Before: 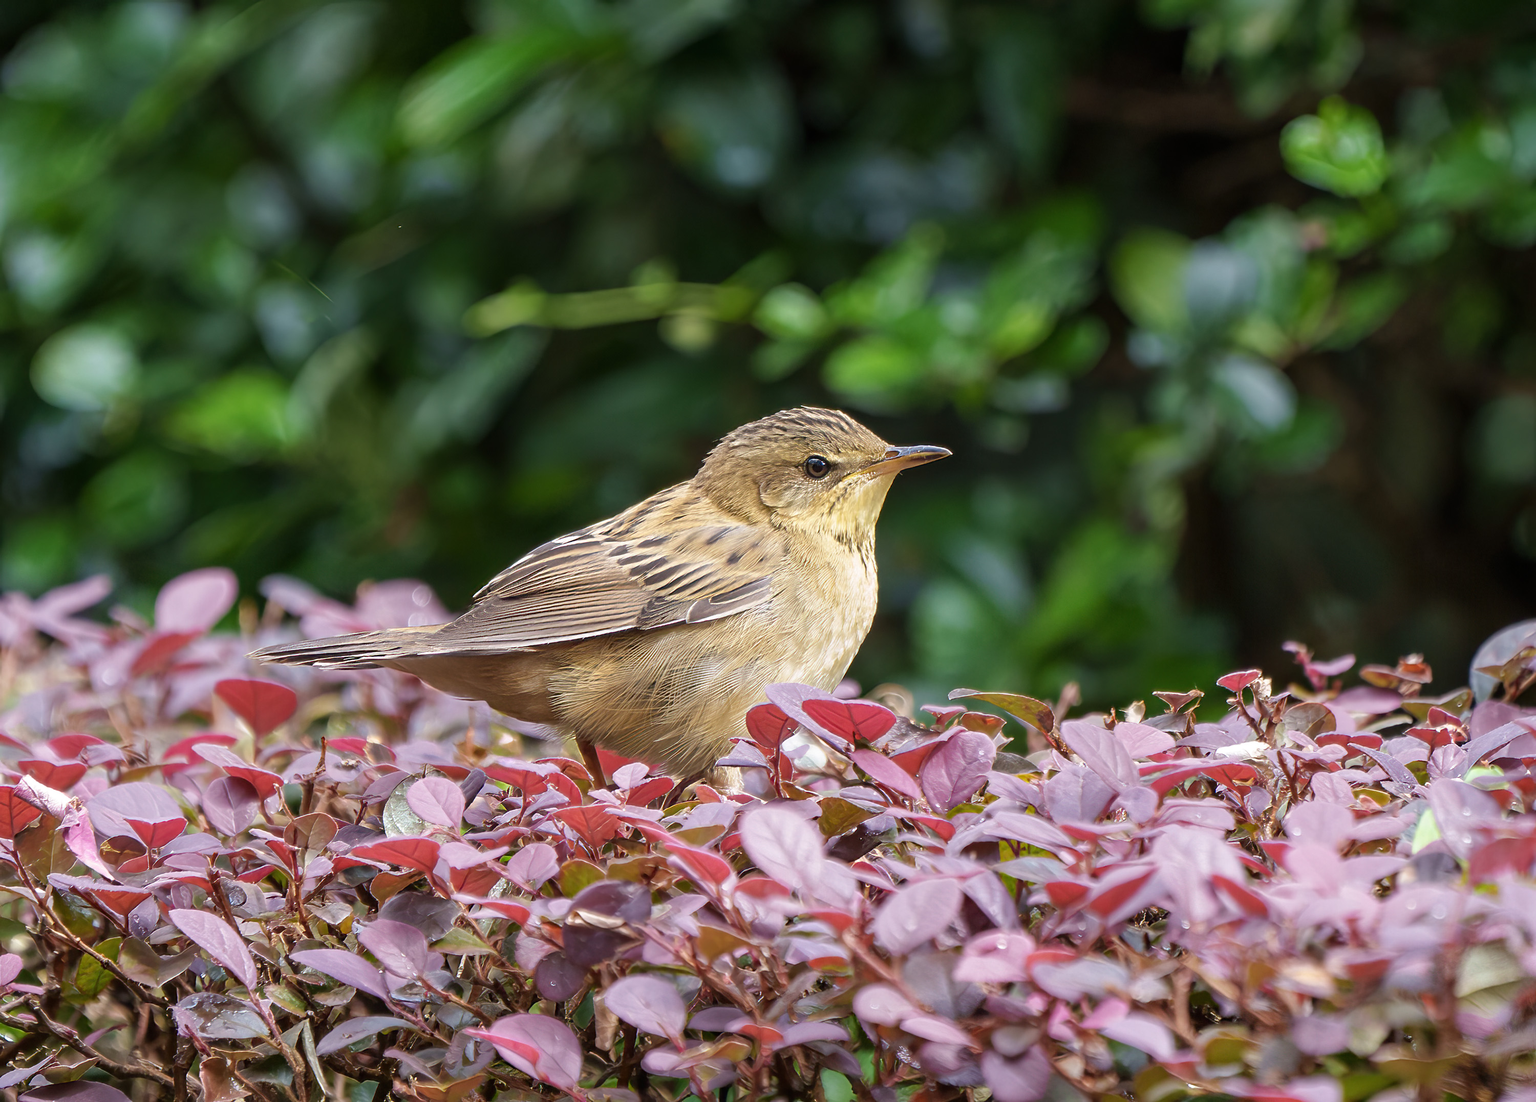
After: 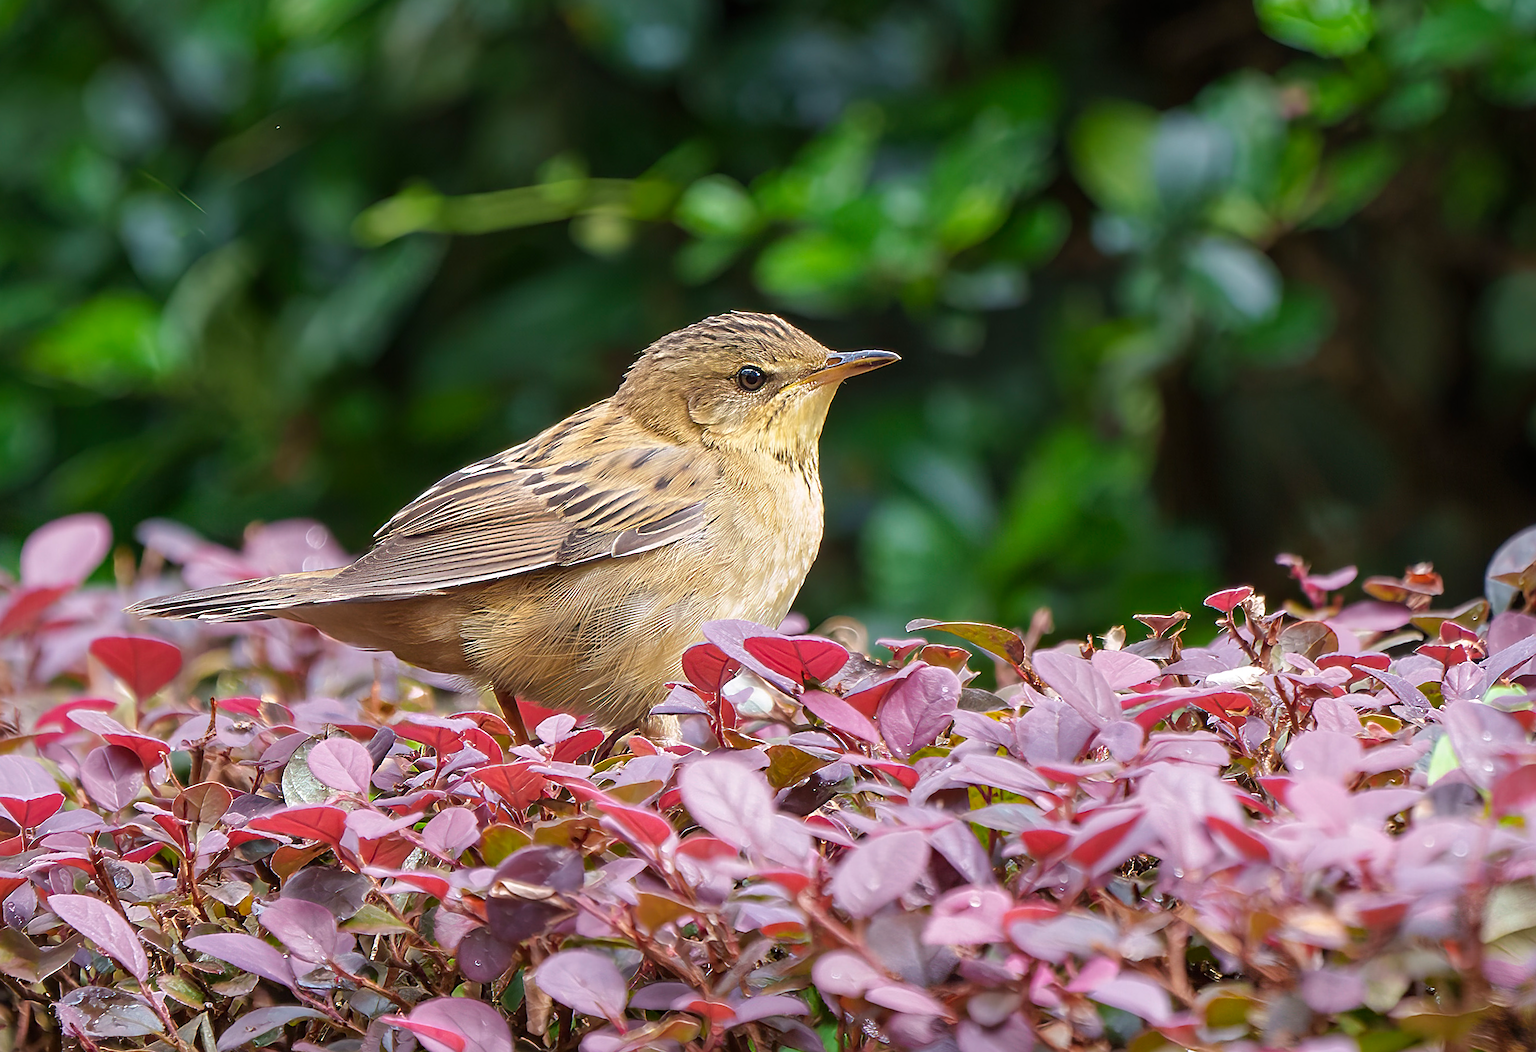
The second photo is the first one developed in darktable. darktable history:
rotate and perspective: rotation -2°, crop left 0.022, crop right 0.978, crop top 0.049, crop bottom 0.951
crop and rotate: left 8.262%, top 9.226%
sharpen: on, module defaults
